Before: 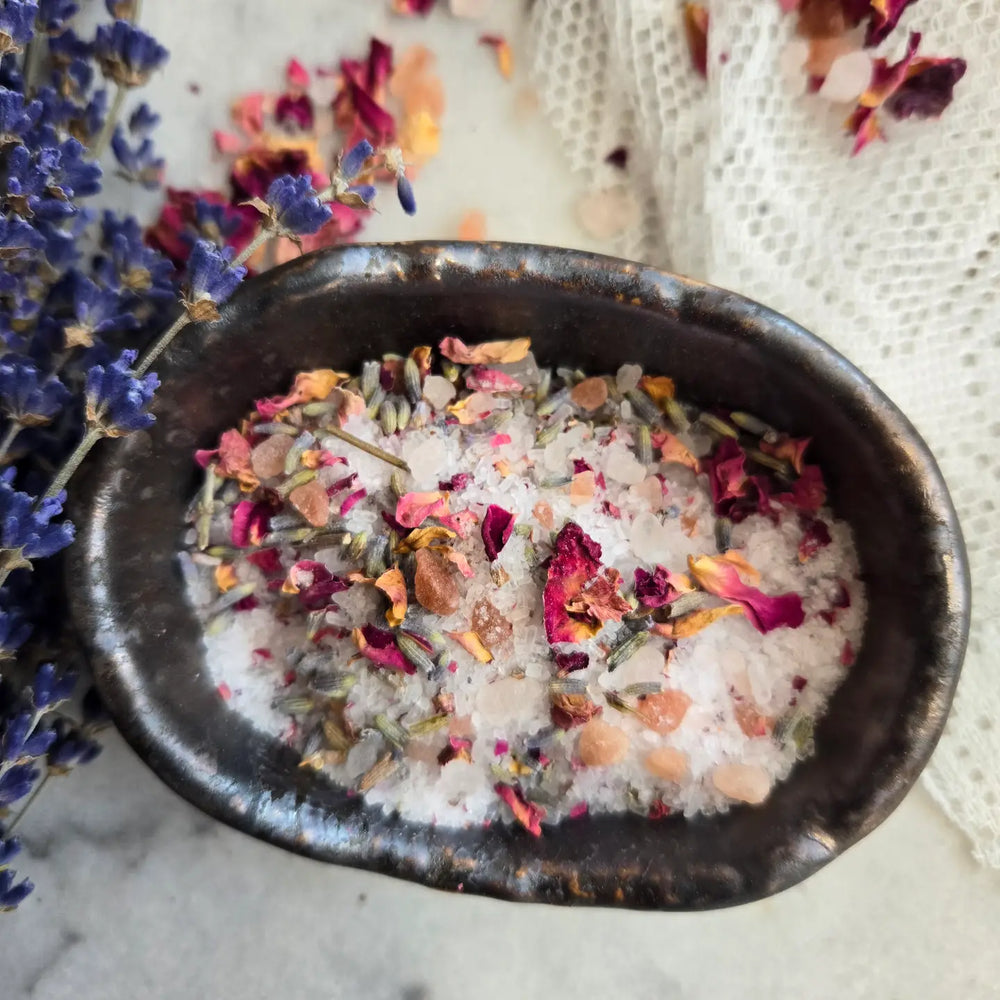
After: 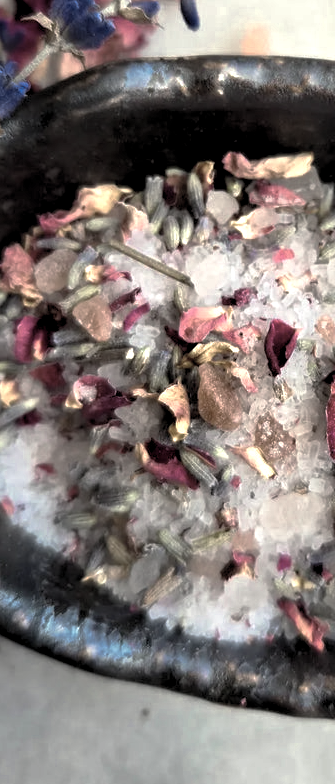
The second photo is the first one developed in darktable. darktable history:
crop and rotate: left 21.77%, top 18.528%, right 44.676%, bottom 2.997%
base curve: curves: ch0 [(0, 0) (0.595, 0.418) (1, 1)], preserve colors none
color zones: curves: ch0 [(0.25, 0.667) (0.758, 0.368)]; ch1 [(0.215, 0.245) (0.761, 0.373)]; ch2 [(0.247, 0.554) (0.761, 0.436)]
rgb levels: levels [[0.01, 0.419, 0.839], [0, 0.5, 1], [0, 0.5, 1]]
